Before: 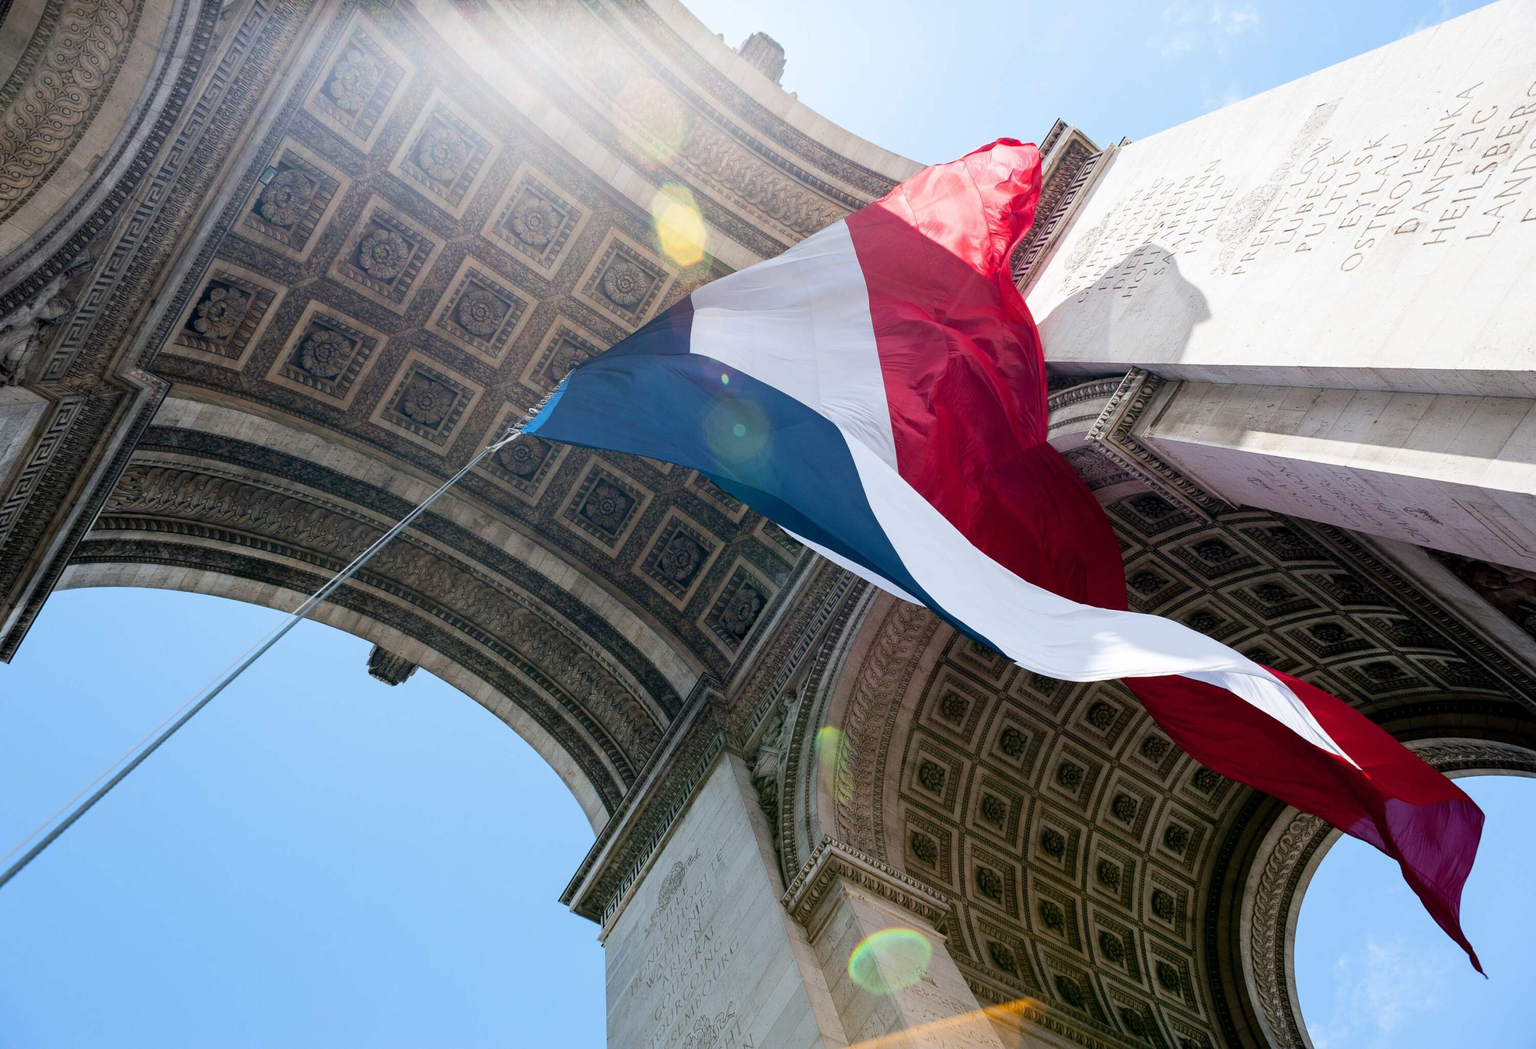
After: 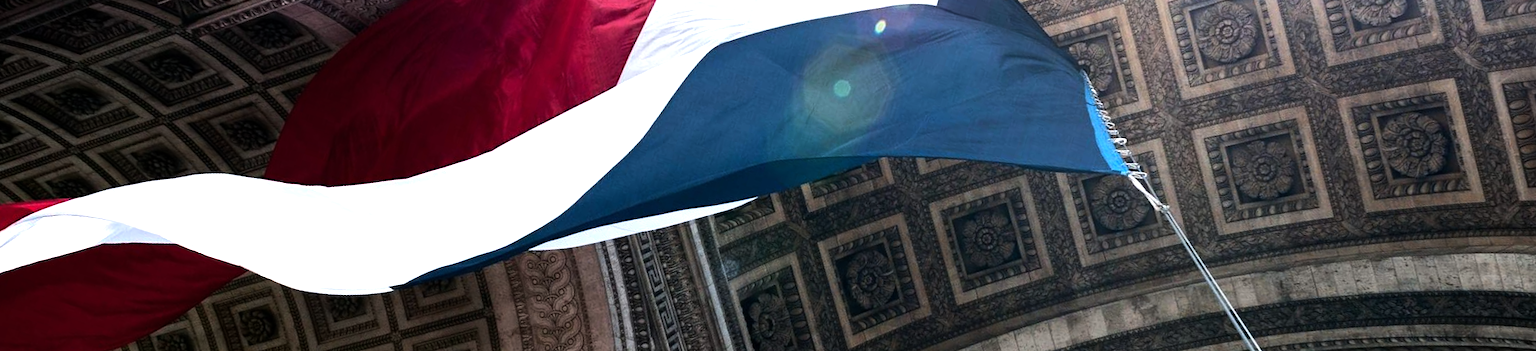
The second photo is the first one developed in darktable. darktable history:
tone equalizer: -8 EV -1.08 EV, -7 EV -1.01 EV, -6 EV -0.867 EV, -5 EV -0.578 EV, -3 EV 0.578 EV, -2 EV 0.867 EV, -1 EV 1.01 EV, +0 EV 1.08 EV, edges refinement/feathering 500, mask exposure compensation -1.57 EV, preserve details no
crop and rotate: angle 16.12°, top 30.835%, bottom 35.653%
